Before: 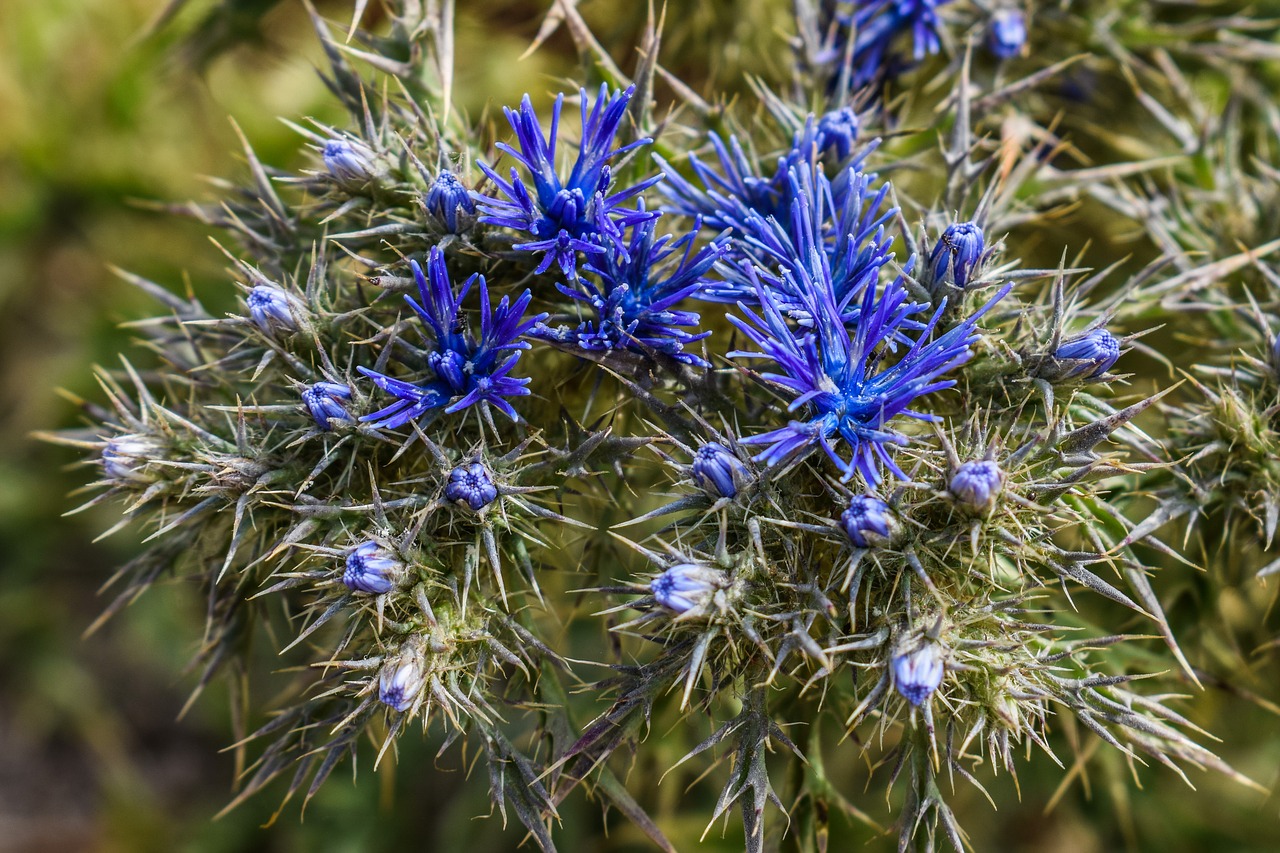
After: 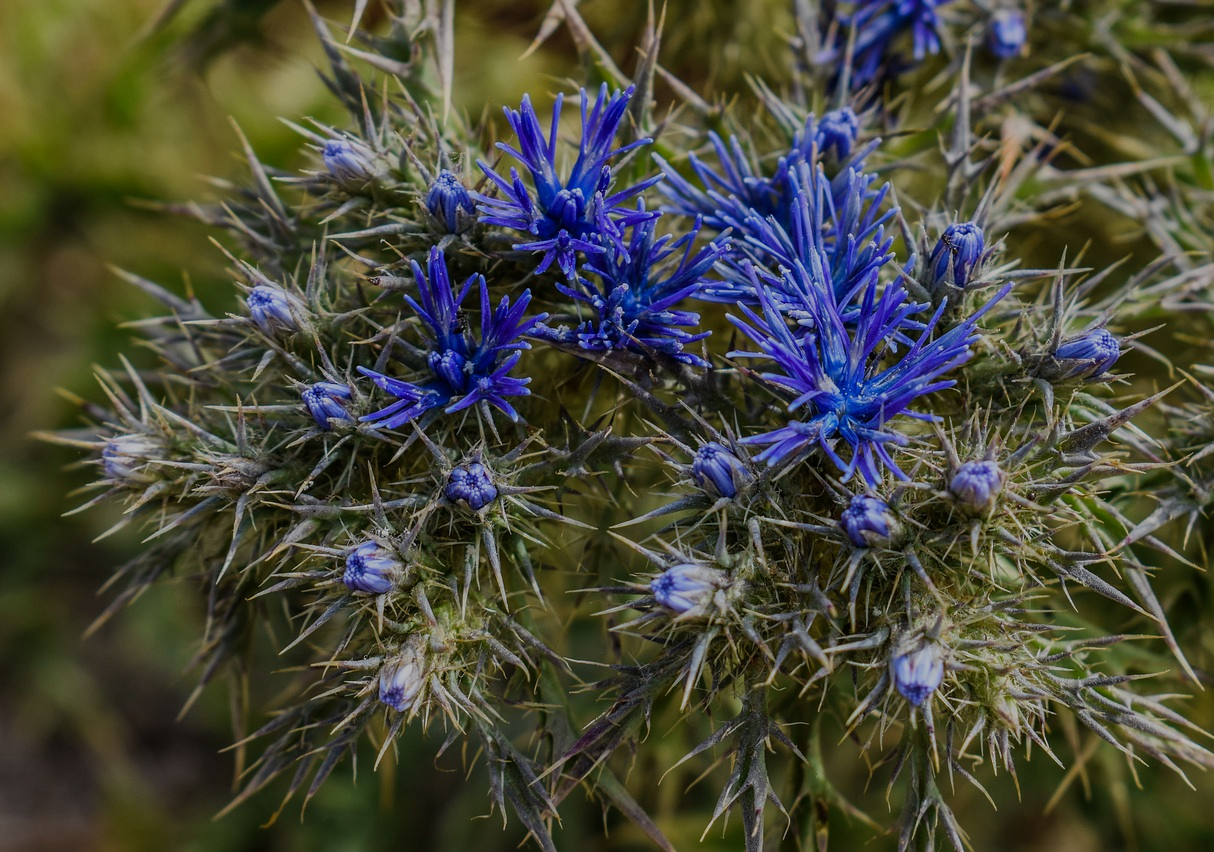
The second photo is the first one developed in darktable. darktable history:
crop and rotate: left 0%, right 5.14%
exposure: black level correction 0, exposure -0.767 EV, compensate highlight preservation false
shadows and highlights: shadows 25.01, white point adjustment -3.05, highlights -30.06
